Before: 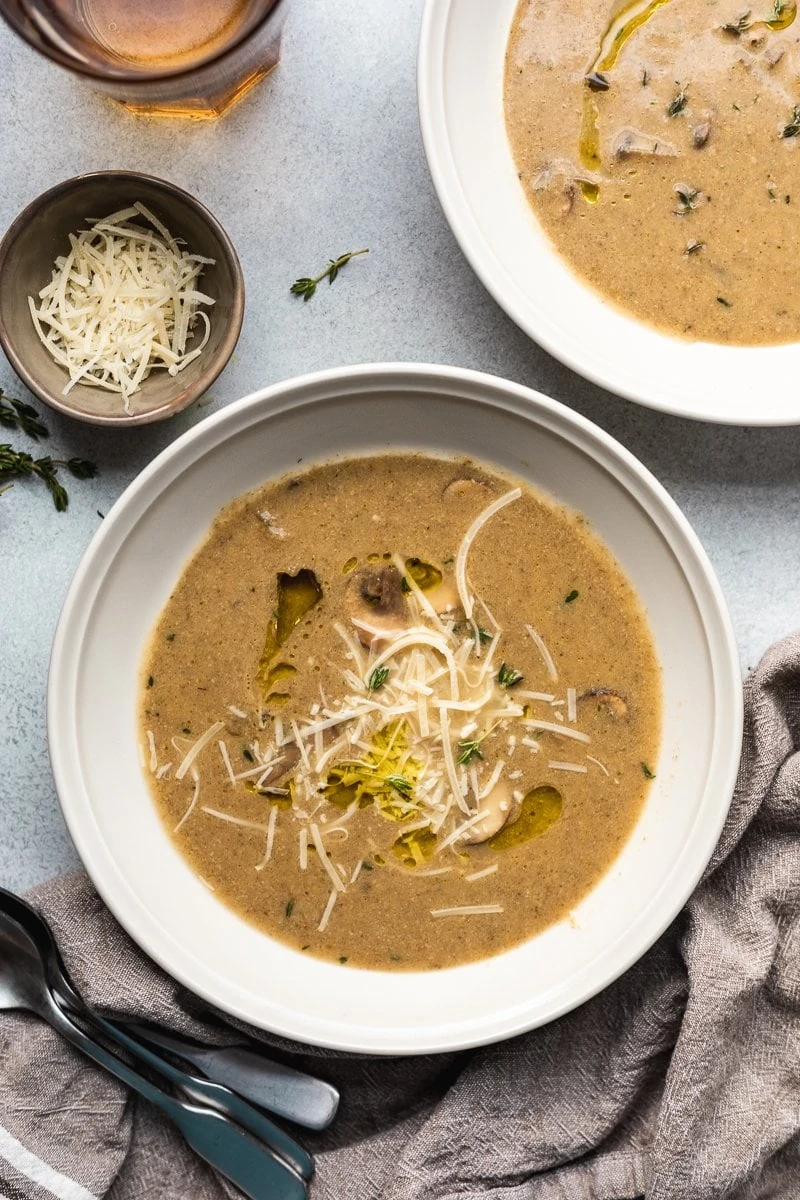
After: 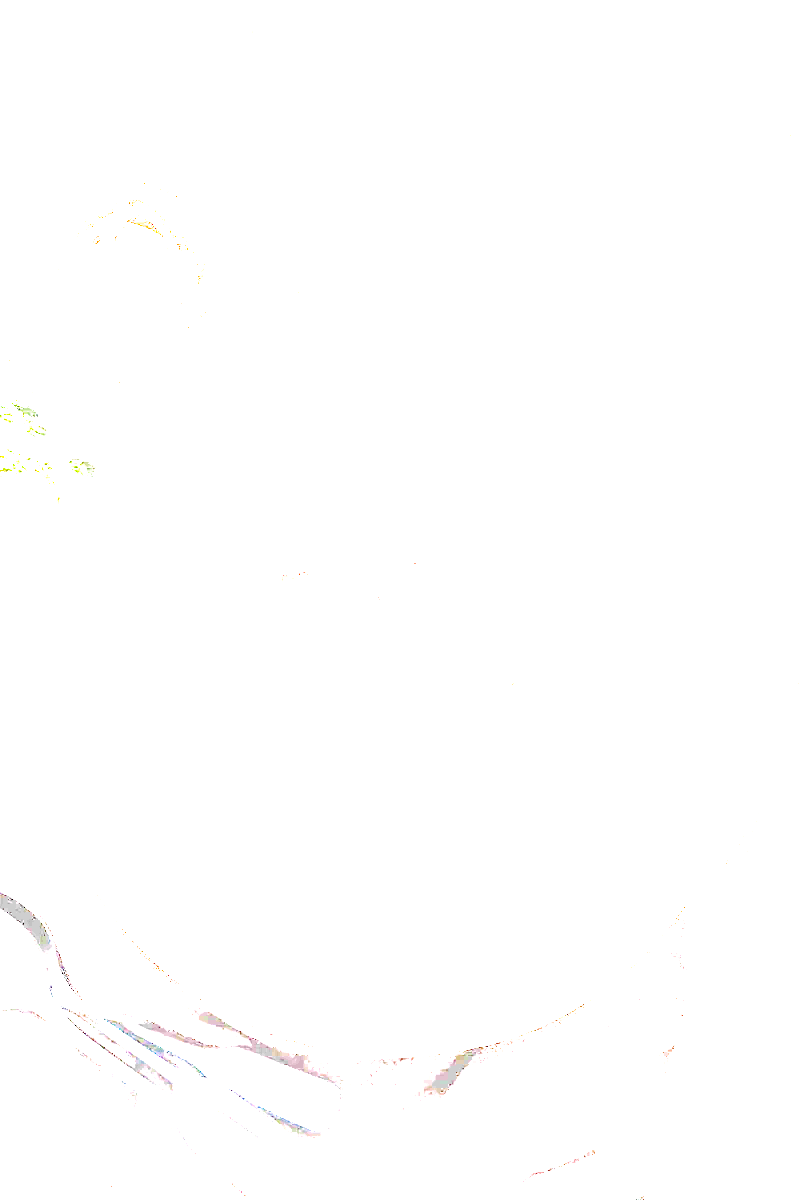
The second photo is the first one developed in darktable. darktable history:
split-toning: highlights › hue 298.8°, highlights › saturation 0.73, compress 41.76%
exposure: exposure 8 EV, compensate highlight preservation false
